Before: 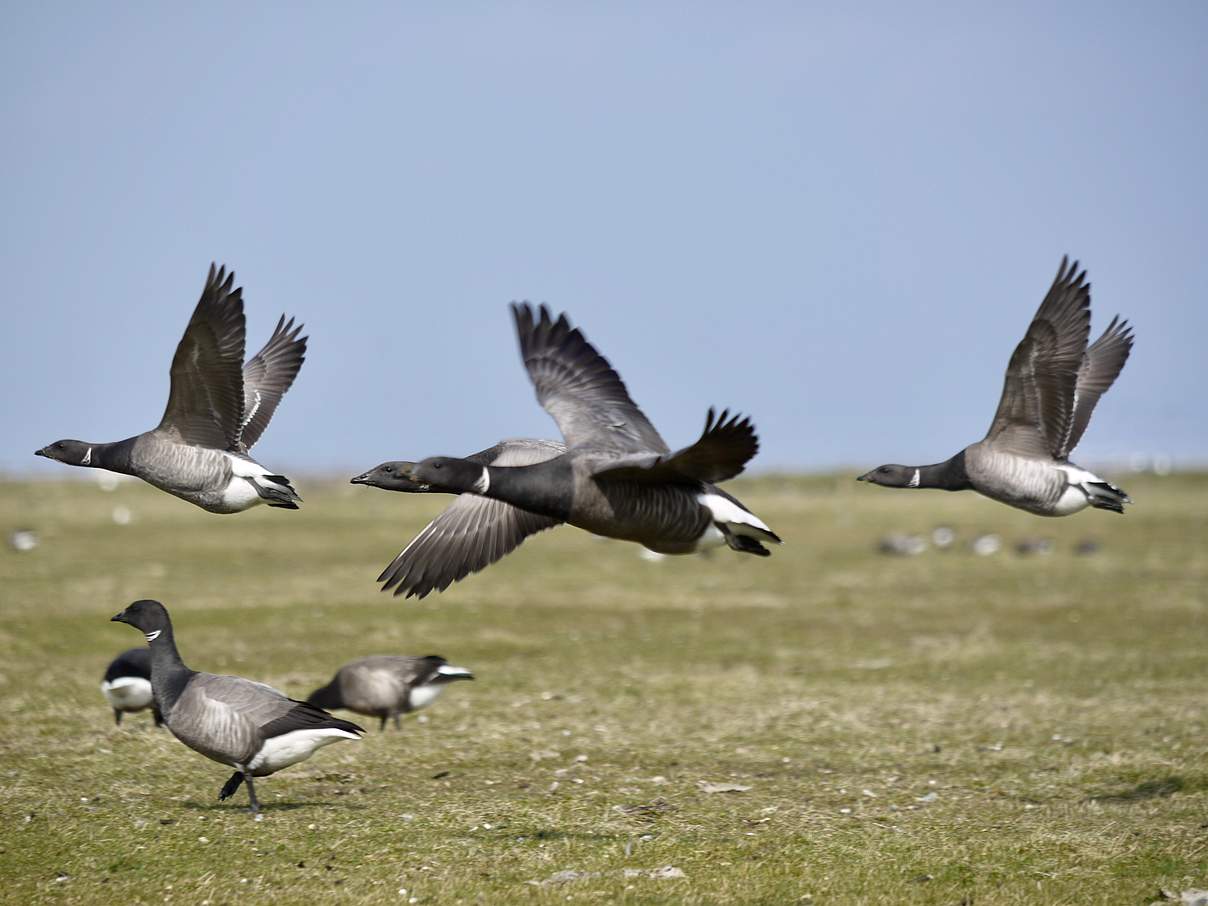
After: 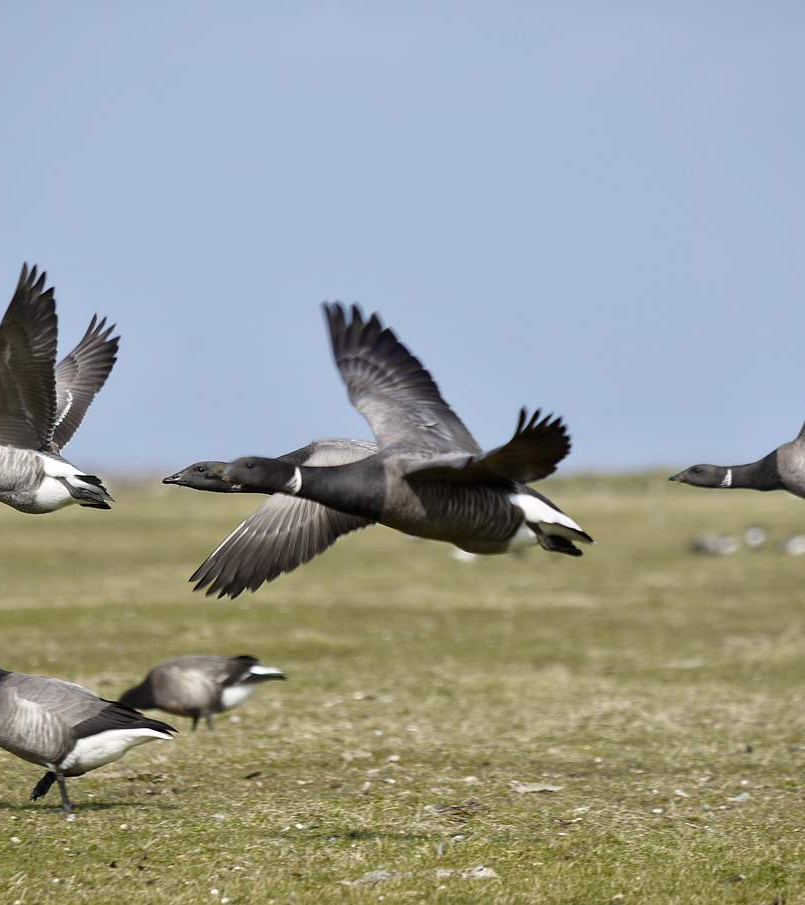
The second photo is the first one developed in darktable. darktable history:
crop and rotate: left 15.594%, right 17.723%
